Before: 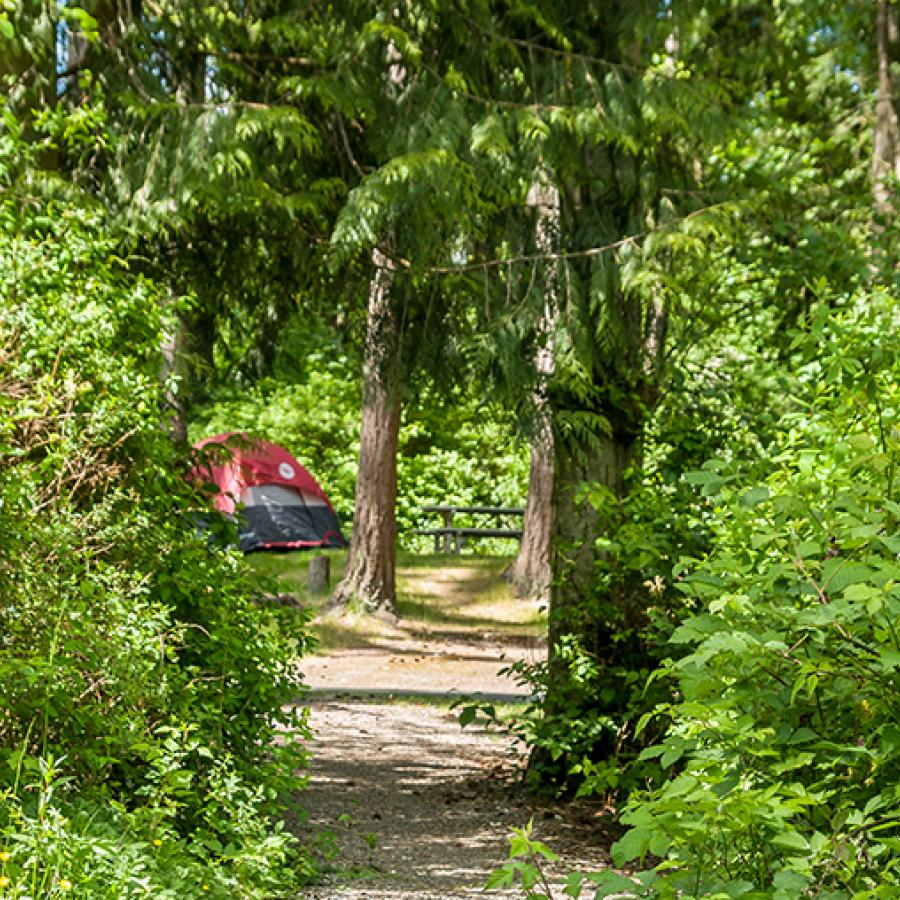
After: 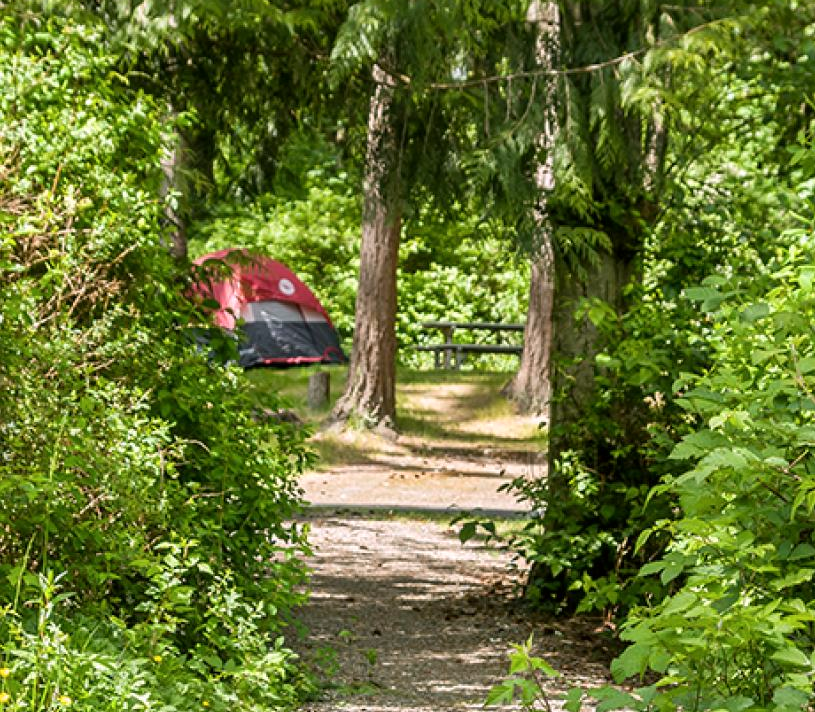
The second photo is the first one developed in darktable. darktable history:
color correction: highlights a* 2.97, highlights b* -1.31, shadows a* -0.073, shadows b* 1.73, saturation 0.985
crop: top 20.546%, right 9.37%, bottom 0.317%
tone equalizer: on, module defaults
